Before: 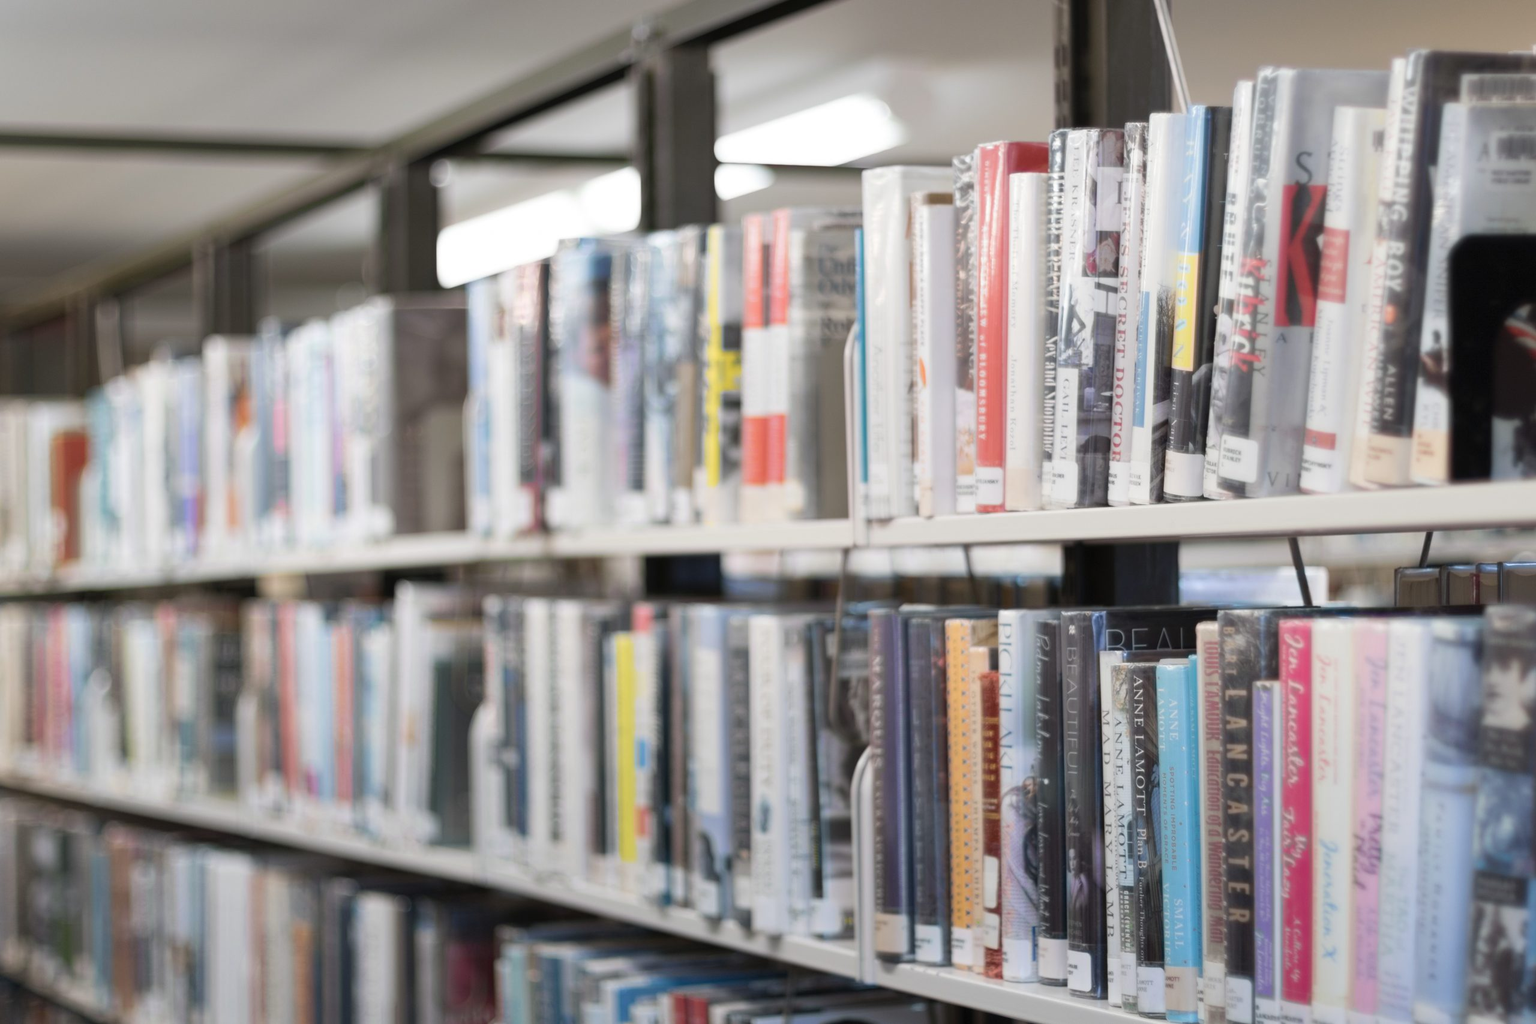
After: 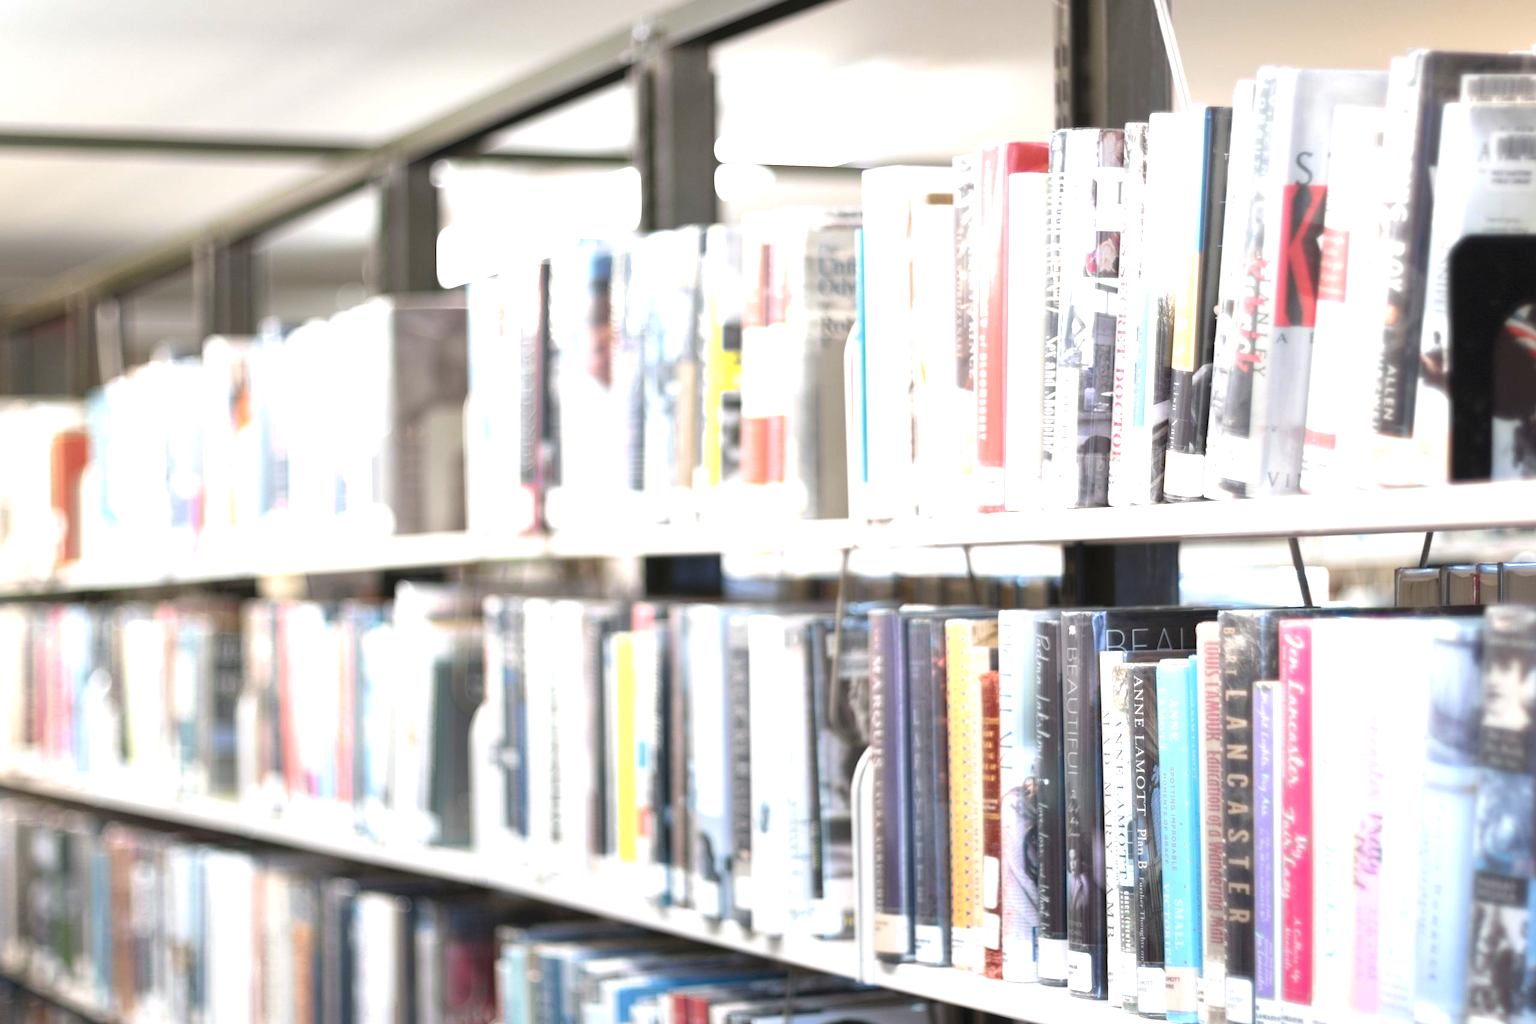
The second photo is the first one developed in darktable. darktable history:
exposure: black level correction 0, exposure 1.286 EV, compensate highlight preservation false
